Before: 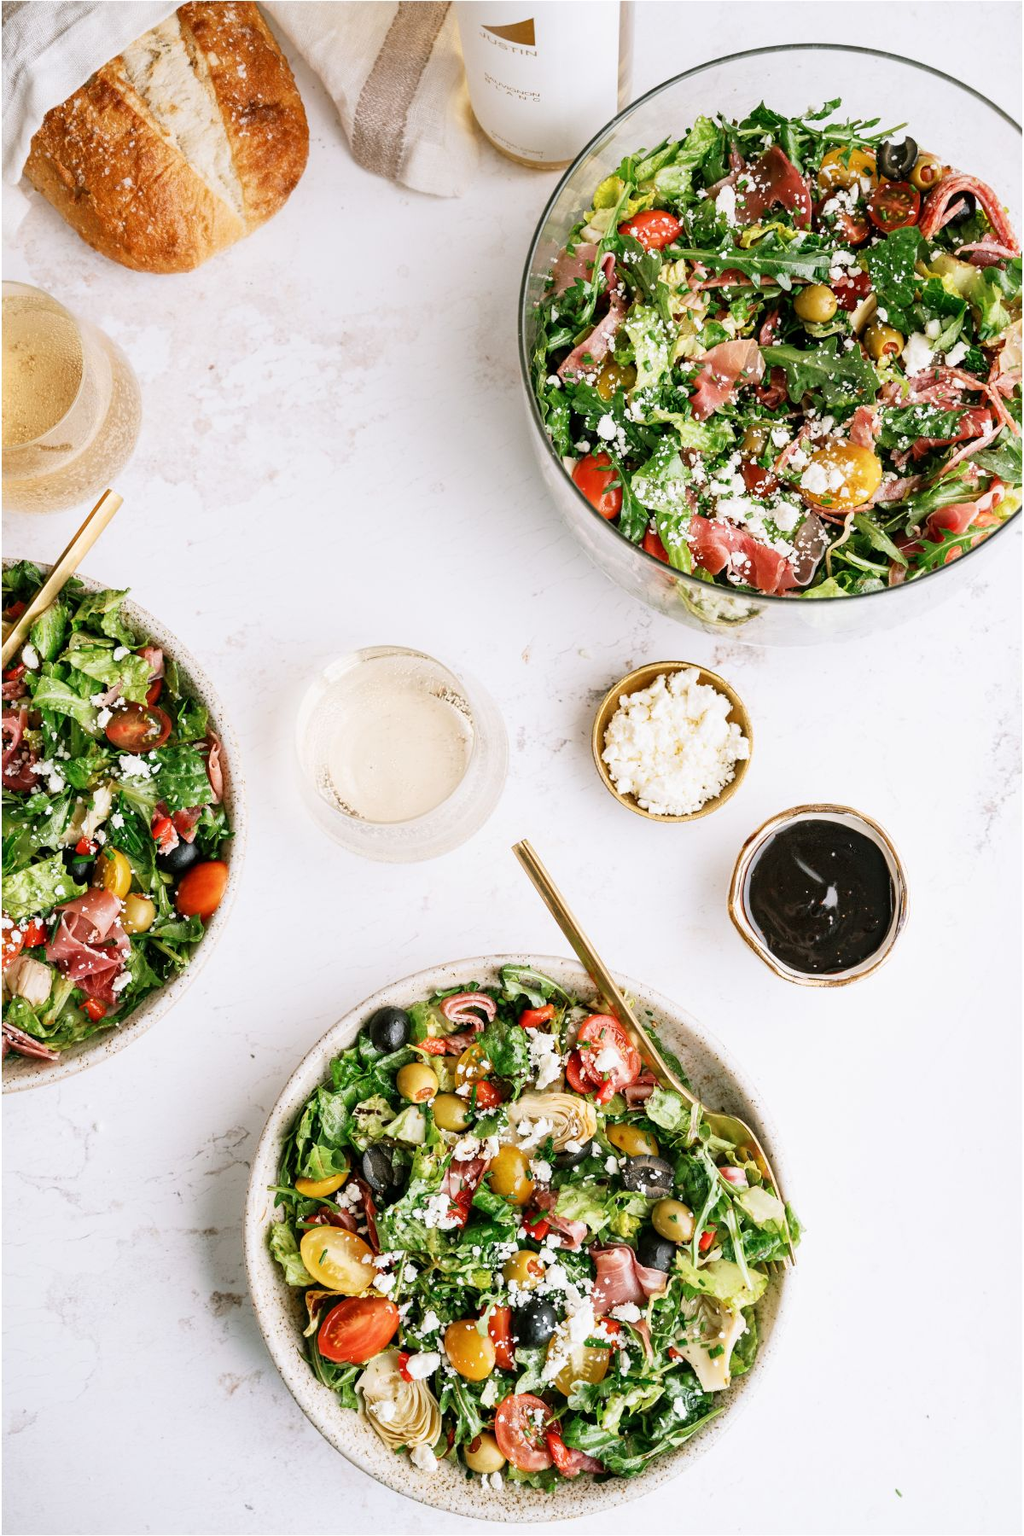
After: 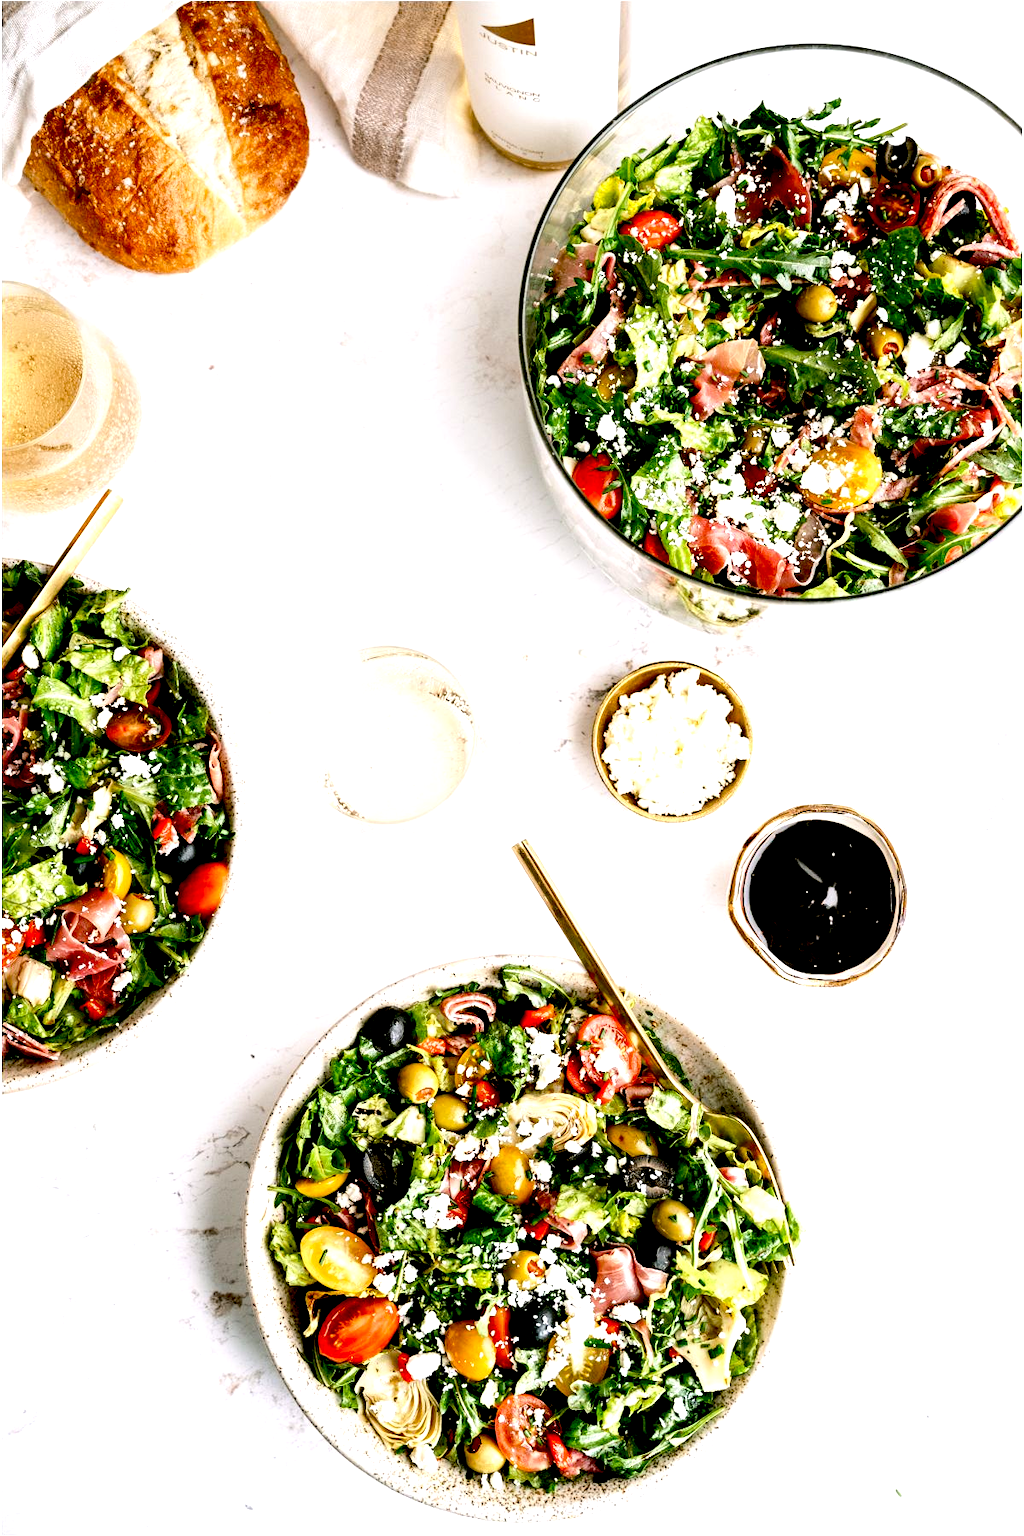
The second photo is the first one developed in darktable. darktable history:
tone equalizer: -8 EV -0.75 EV, -7 EV -0.7 EV, -6 EV -0.6 EV, -5 EV -0.4 EV, -3 EV 0.4 EV, -2 EV 0.6 EV, -1 EV 0.7 EV, +0 EV 0.75 EV, edges refinement/feathering 500, mask exposure compensation -1.57 EV, preserve details no
exposure: black level correction 0.047, exposure 0.013 EV, compensate highlight preservation false
